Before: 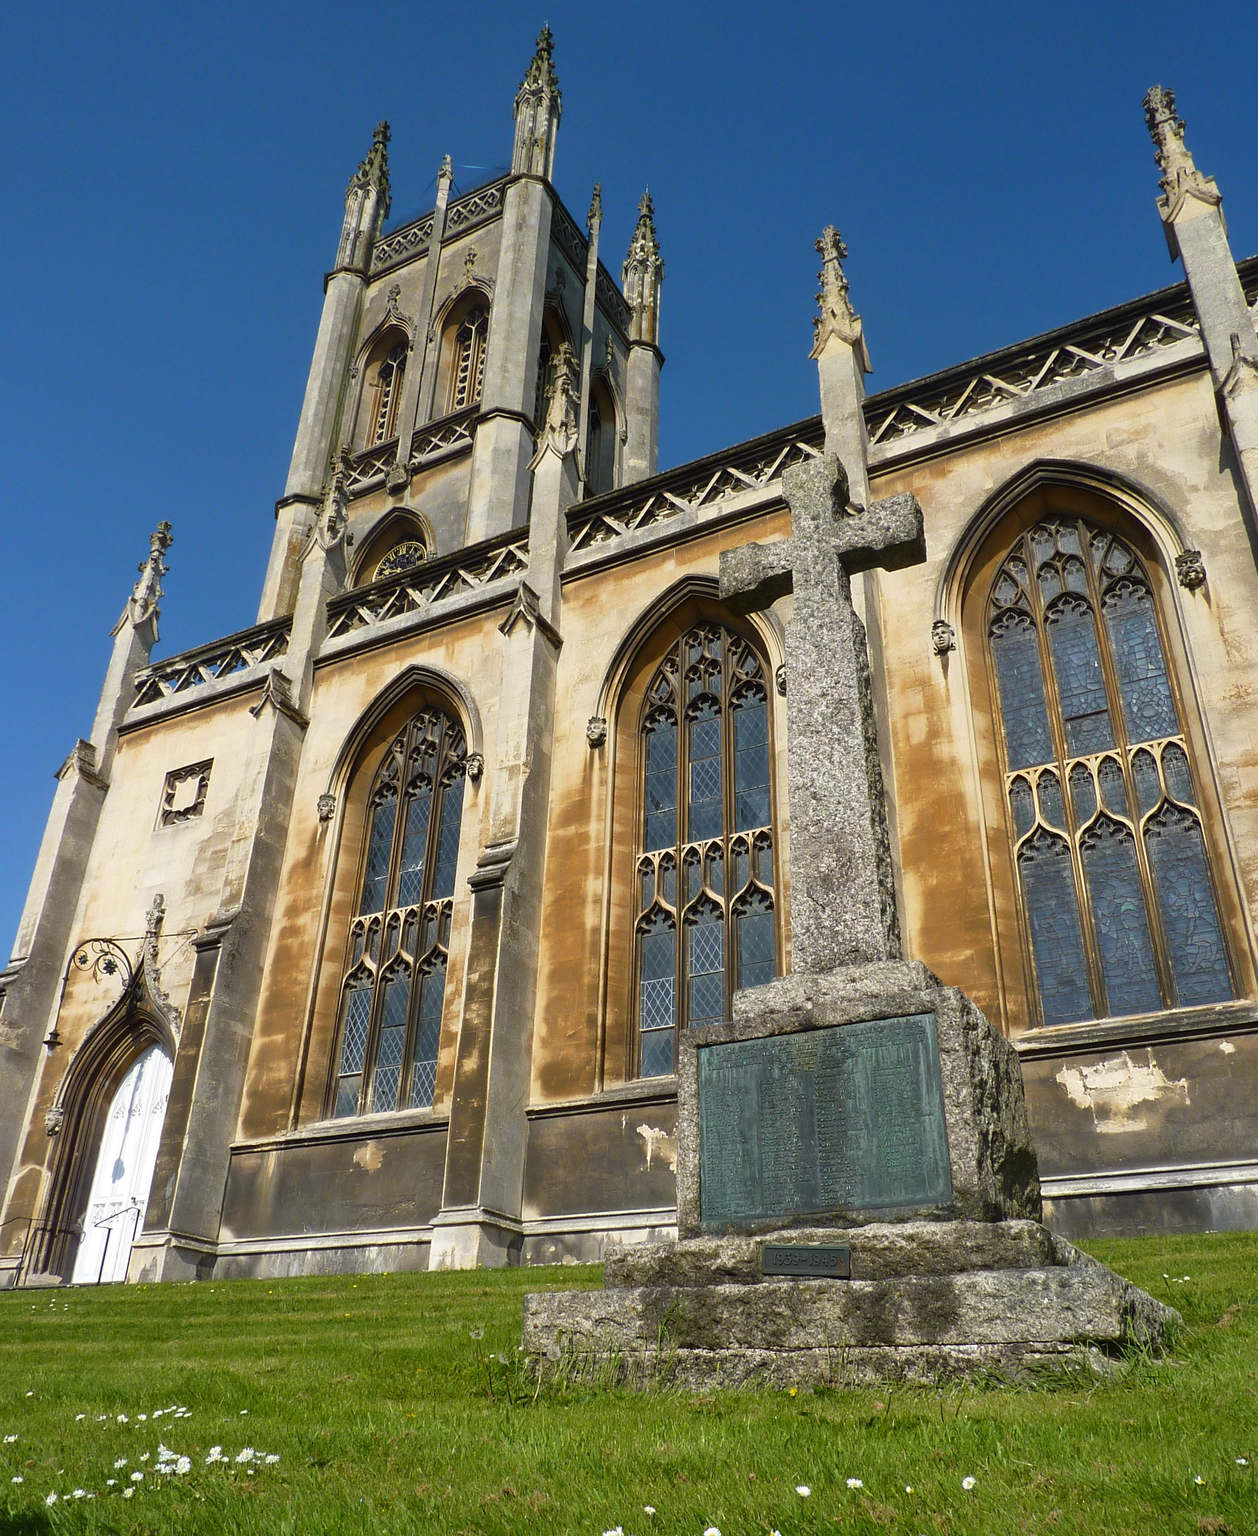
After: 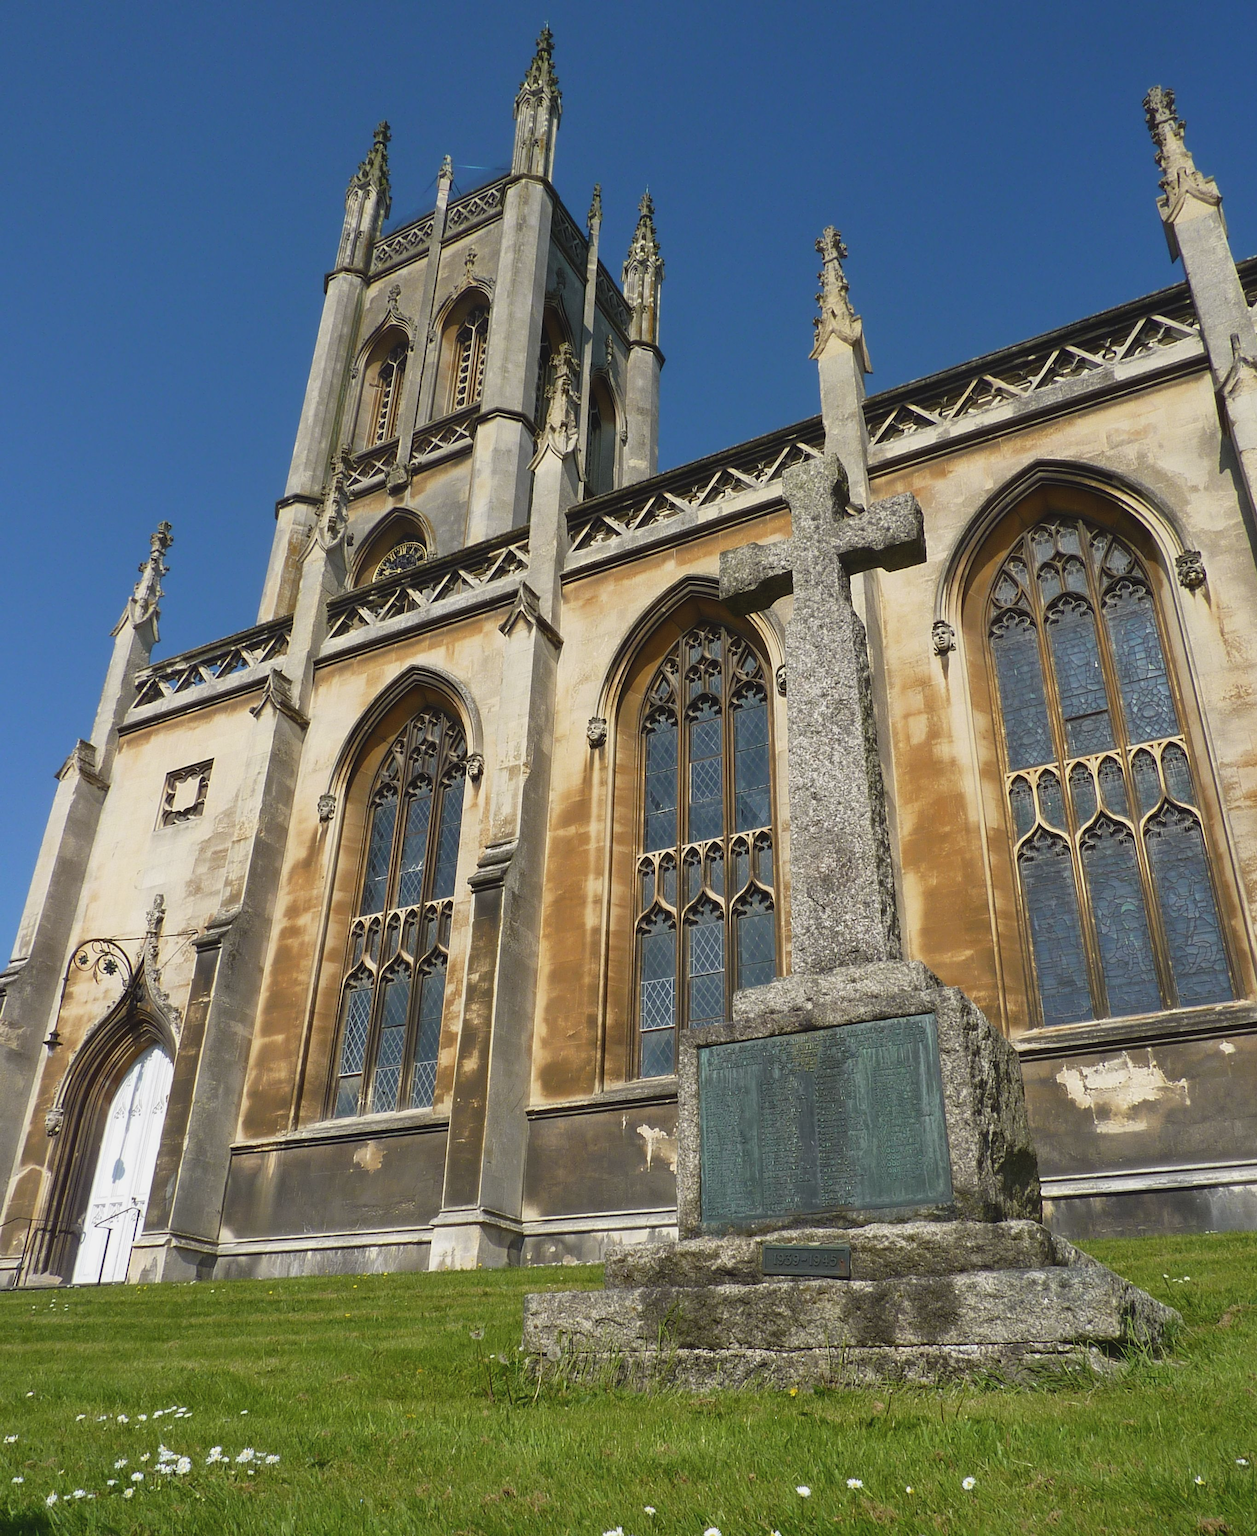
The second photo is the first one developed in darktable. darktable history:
contrast brightness saturation: contrast -0.104, saturation -0.094
